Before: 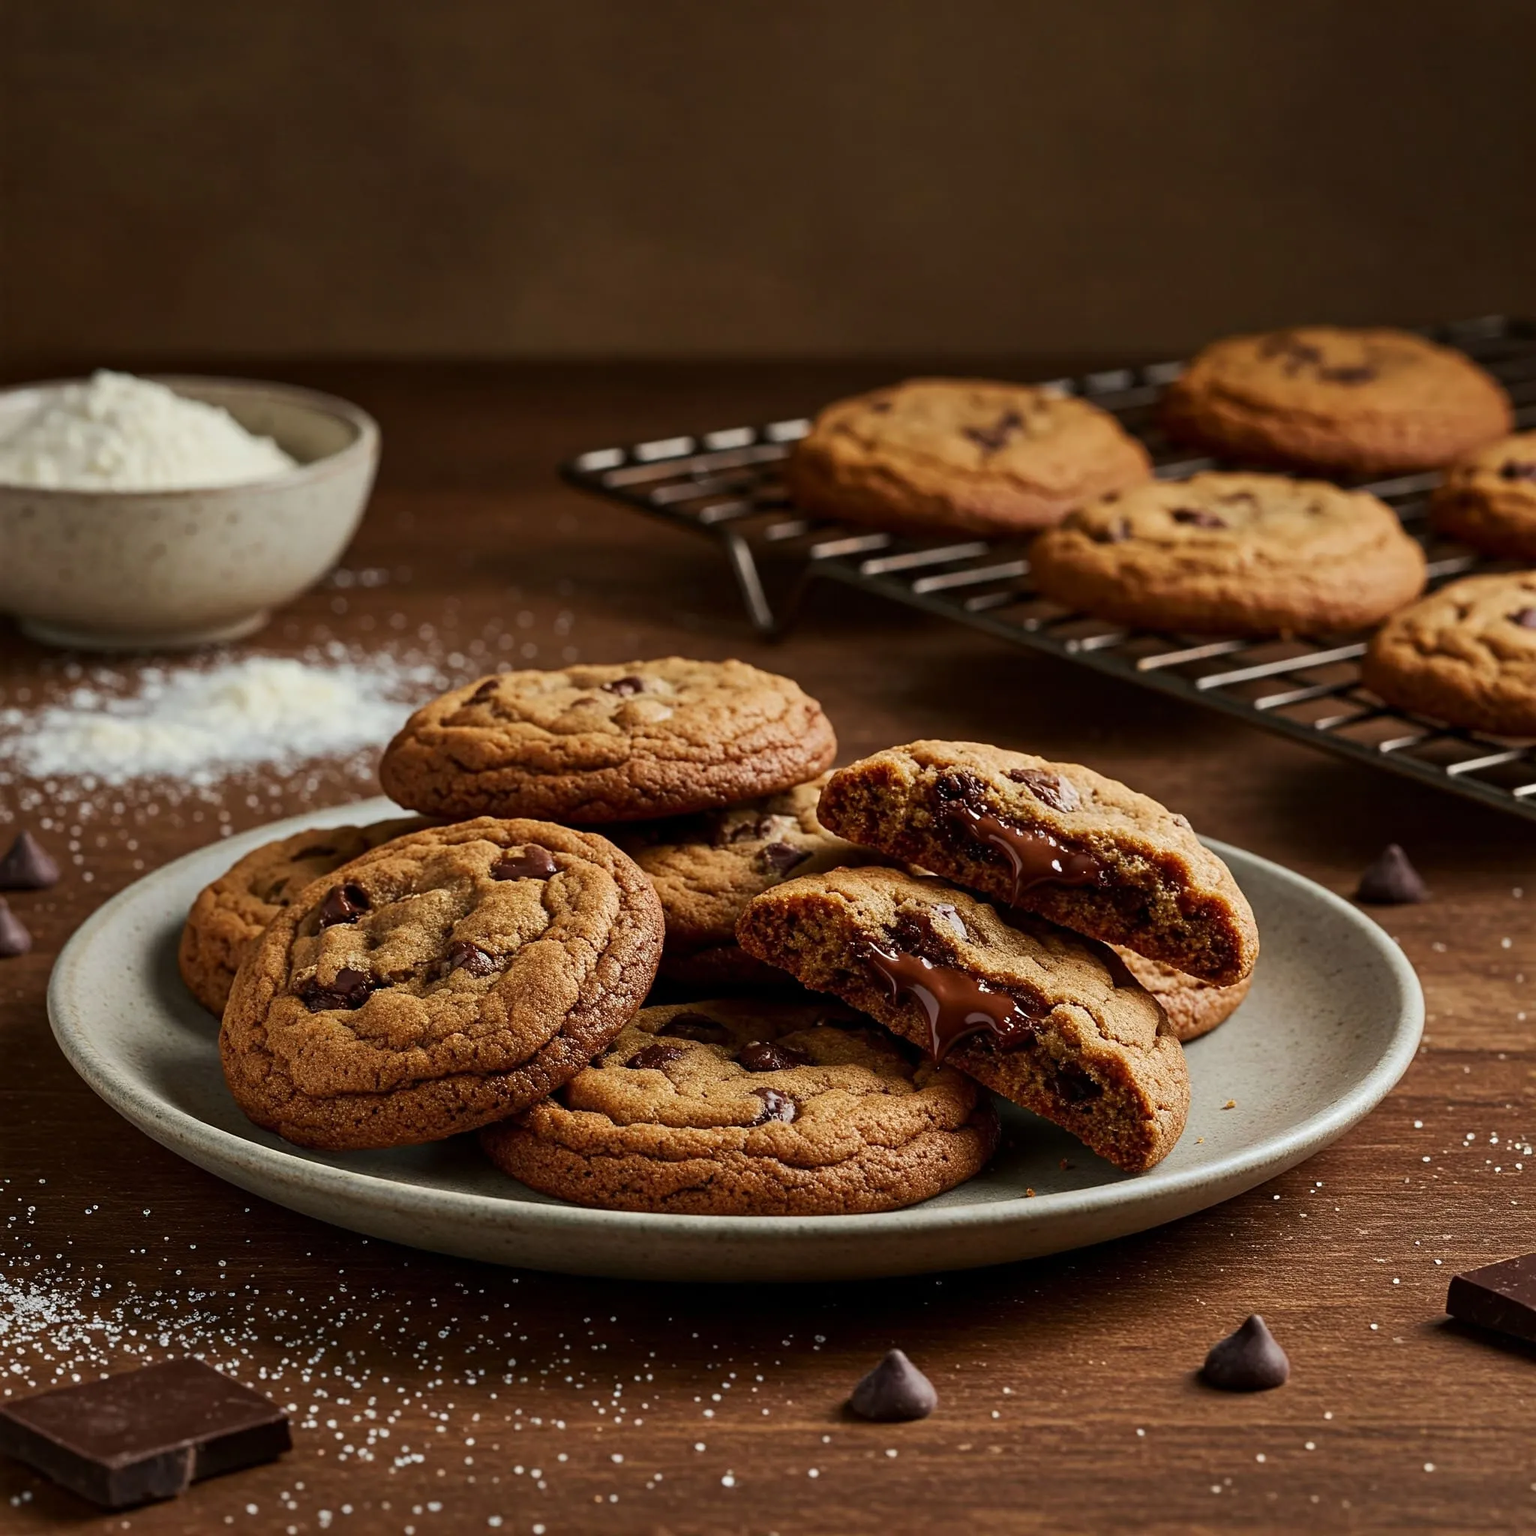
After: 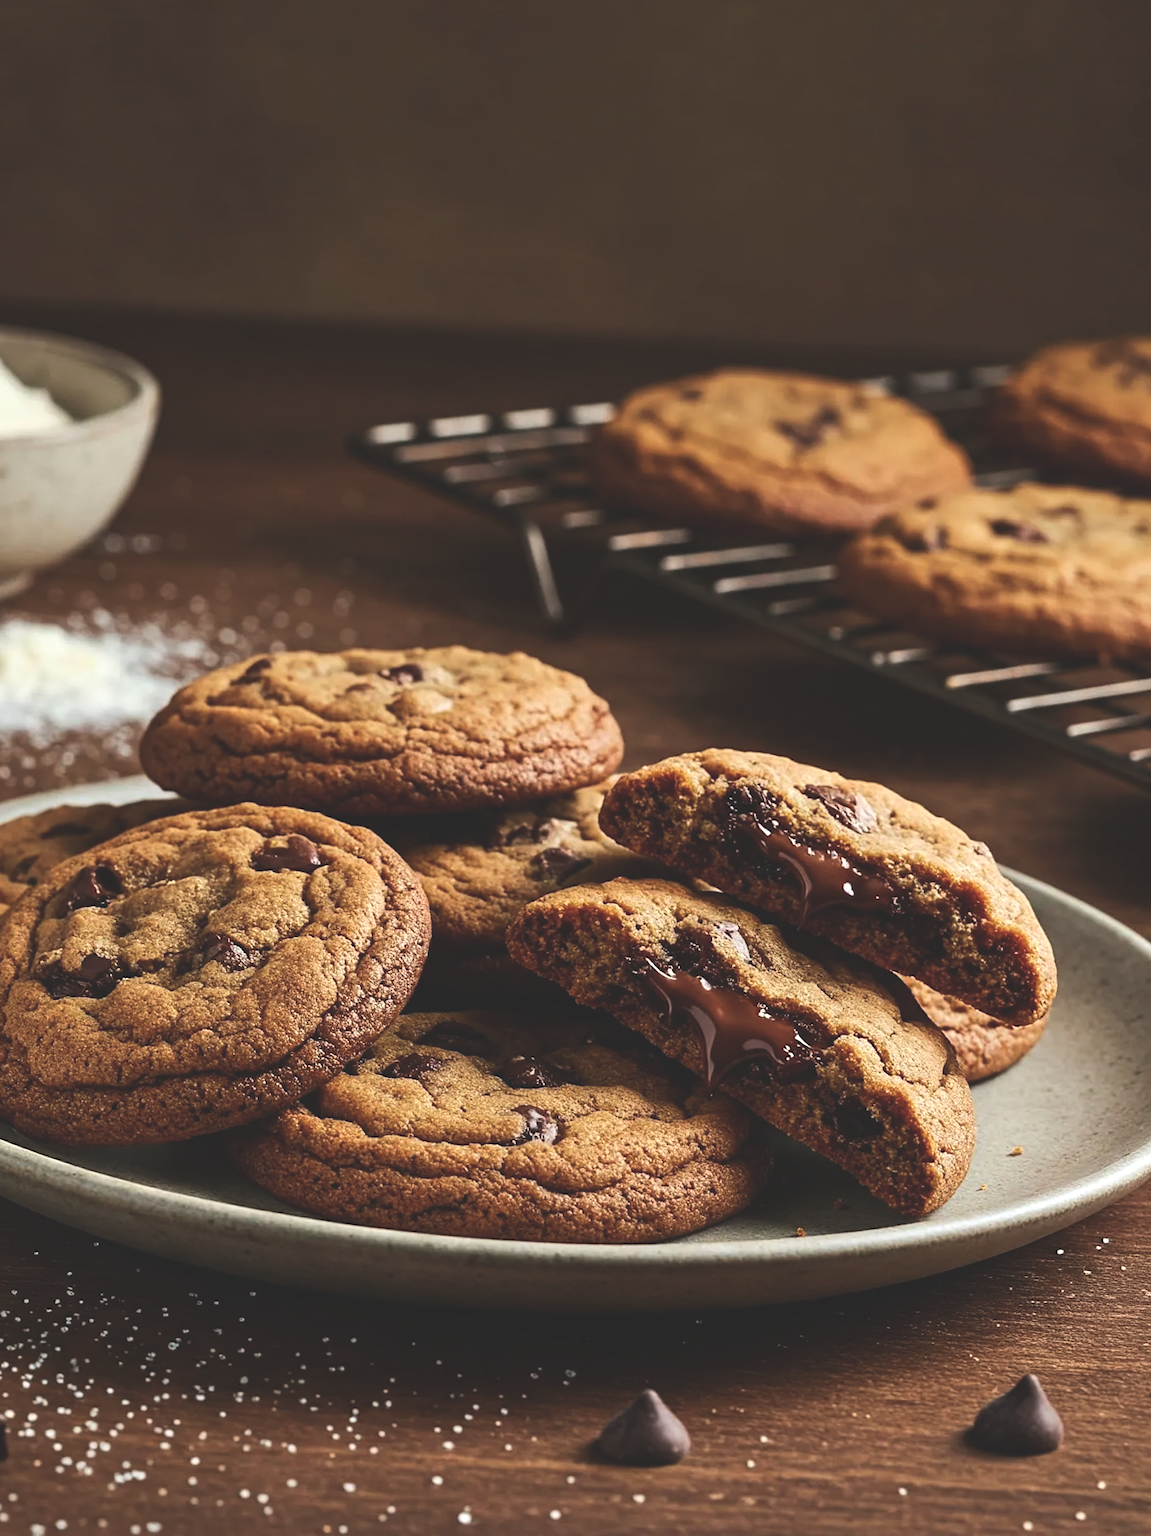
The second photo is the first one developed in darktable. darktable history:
crop and rotate: angle -3.27°, left 14.277%, top 0.028%, right 10.766%, bottom 0.028%
exposure: black level correction -0.028, compensate highlight preservation false
tone equalizer: -8 EV -0.417 EV, -7 EV -0.389 EV, -6 EV -0.333 EV, -5 EV -0.222 EV, -3 EV 0.222 EV, -2 EV 0.333 EV, -1 EV 0.389 EV, +0 EV 0.417 EV, edges refinement/feathering 500, mask exposure compensation -1.57 EV, preserve details no
